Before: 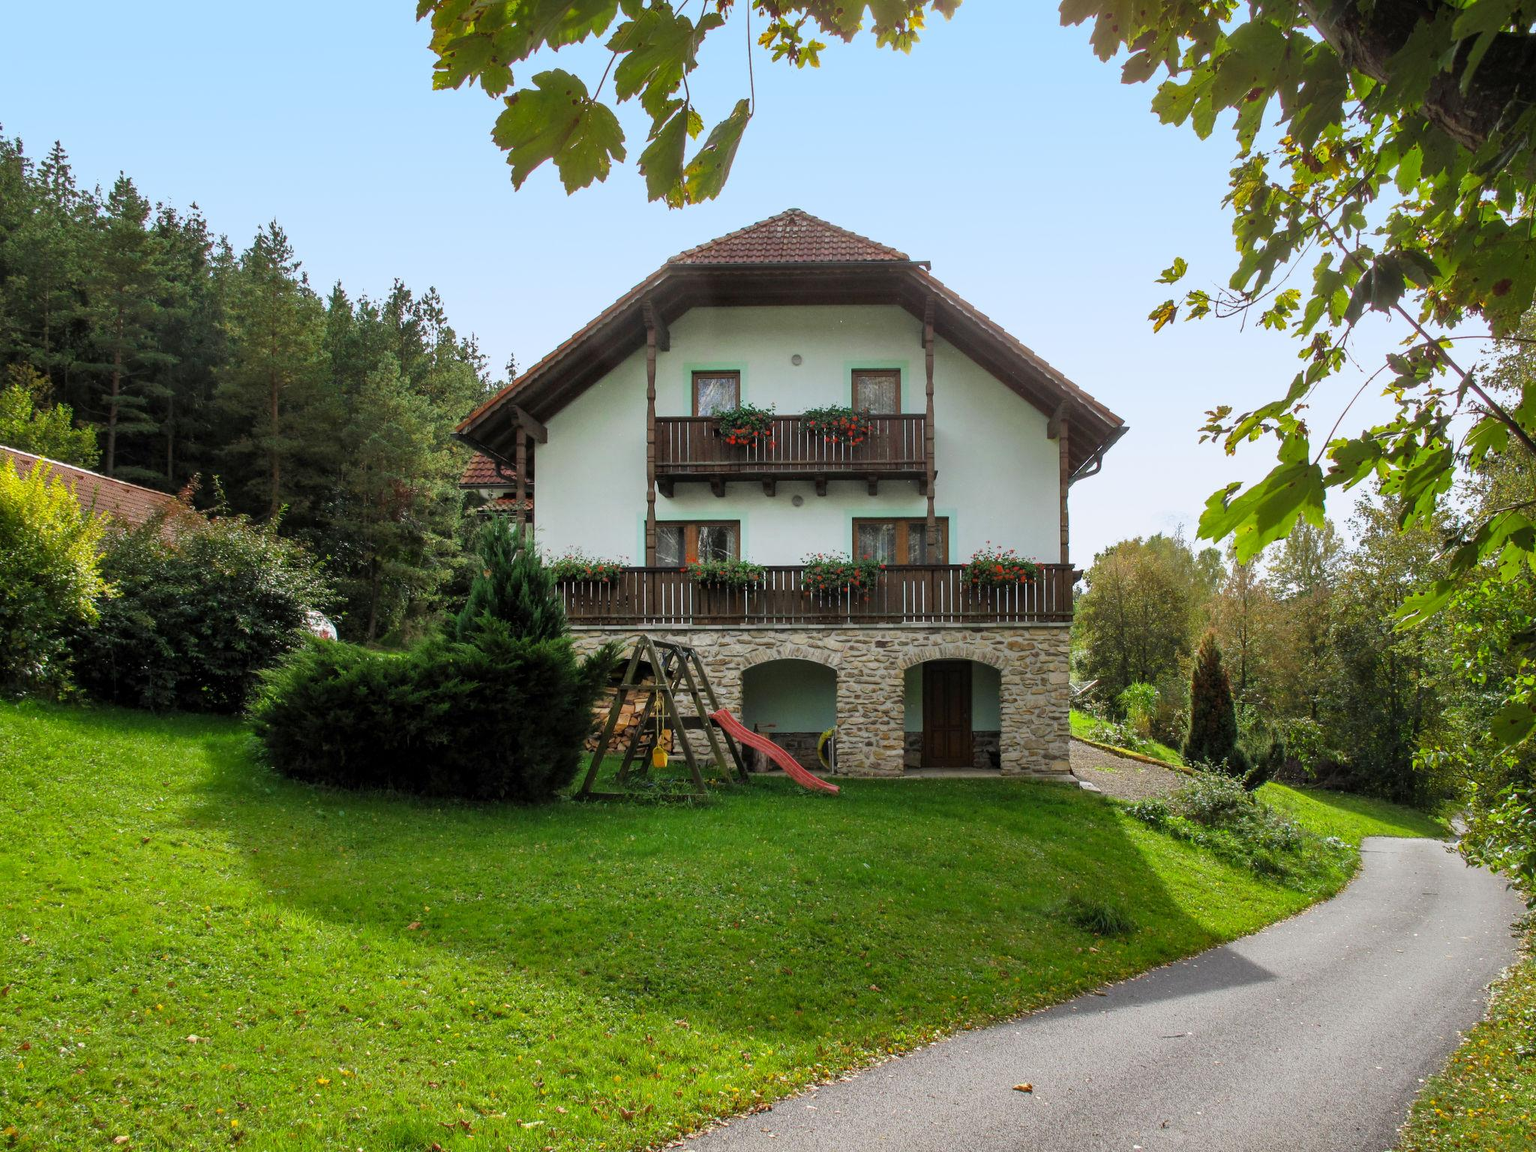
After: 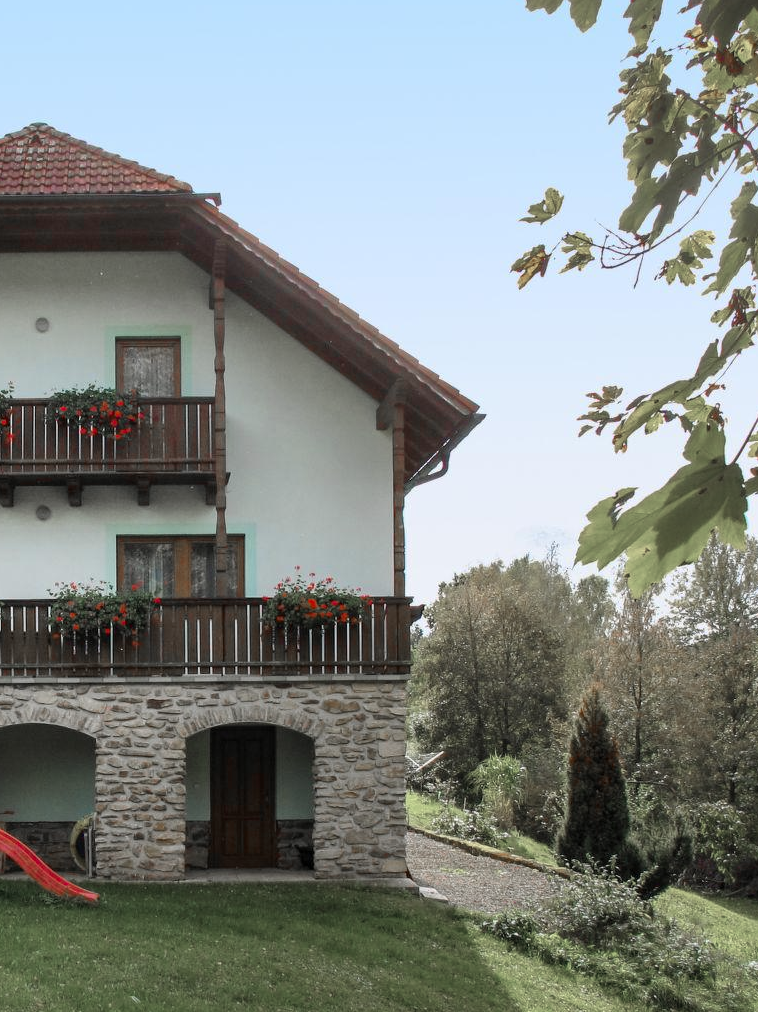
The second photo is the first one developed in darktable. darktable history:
crop and rotate: left 49.809%, top 10.102%, right 13.143%, bottom 23.971%
color zones: curves: ch1 [(0, 0.708) (0.088, 0.648) (0.245, 0.187) (0.429, 0.326) (0.571, 0.498) (0.714, 0.5) (0.857, 0.5) (1, 0.708)]
